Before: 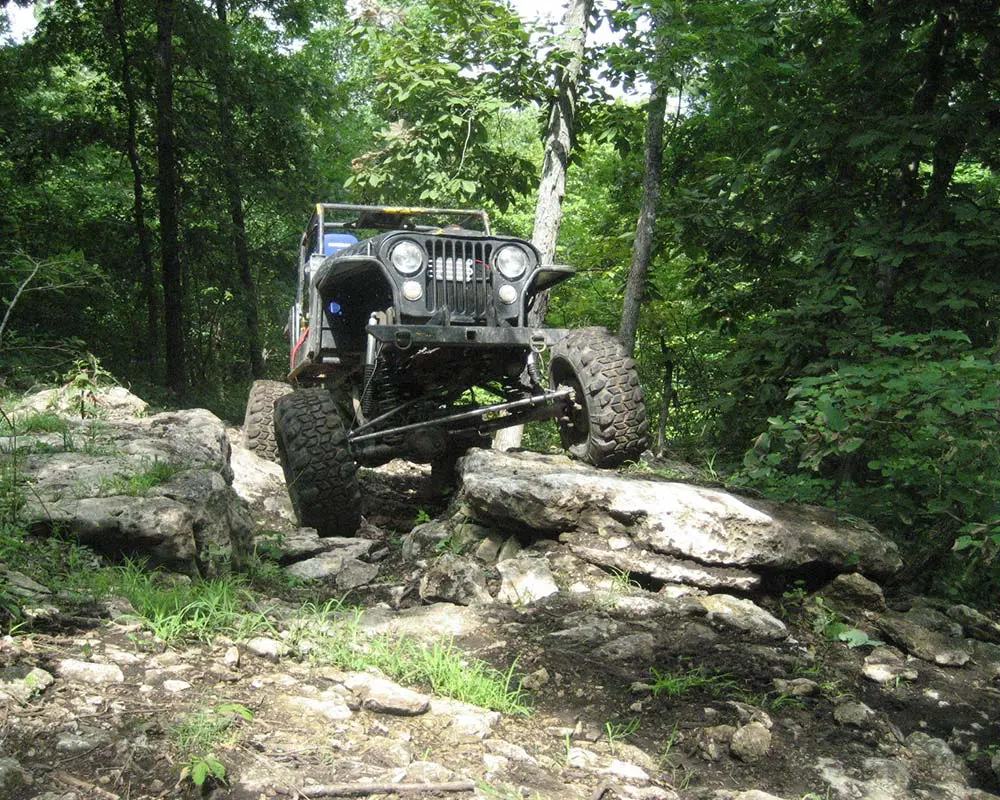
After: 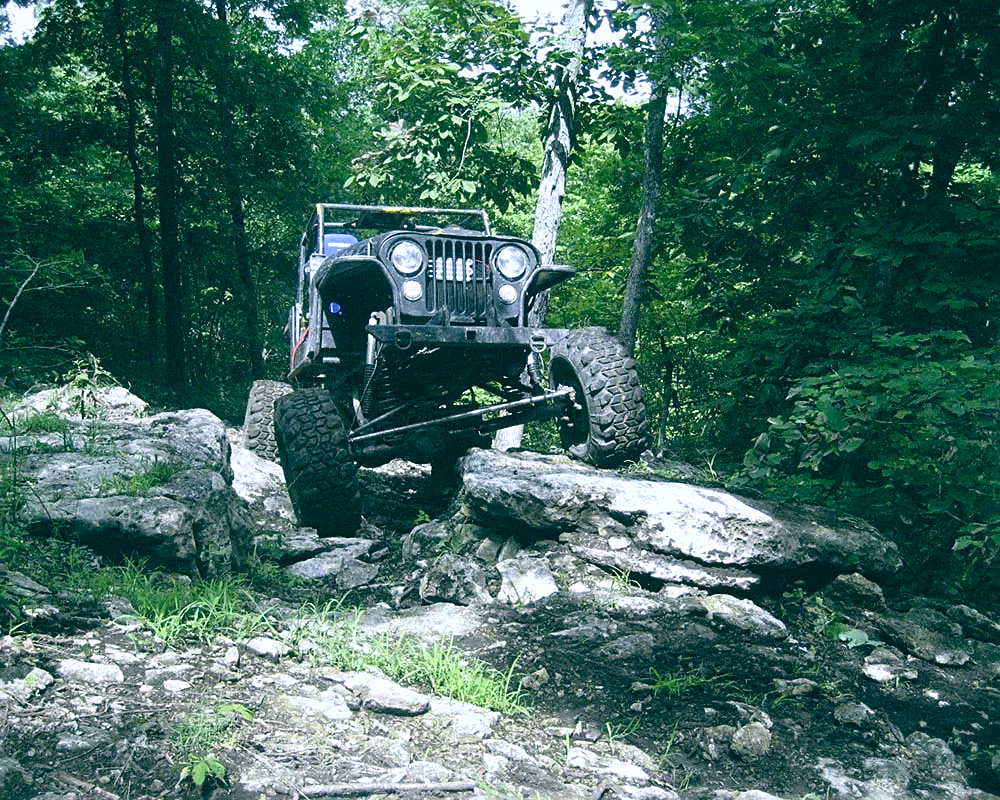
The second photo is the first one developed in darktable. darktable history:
sharpen: on, module defaults
color balance: lift [1.005, 0.99, 1.007, 1.01], gamma [1, 0.979, 1.011, 1.021], gain [0.923, 1.098, 1.025, 0.902], input saturation 90.45%, contrast 7.73%, output saturation 105.91%
white balance: red 0.871, blue 1.249
